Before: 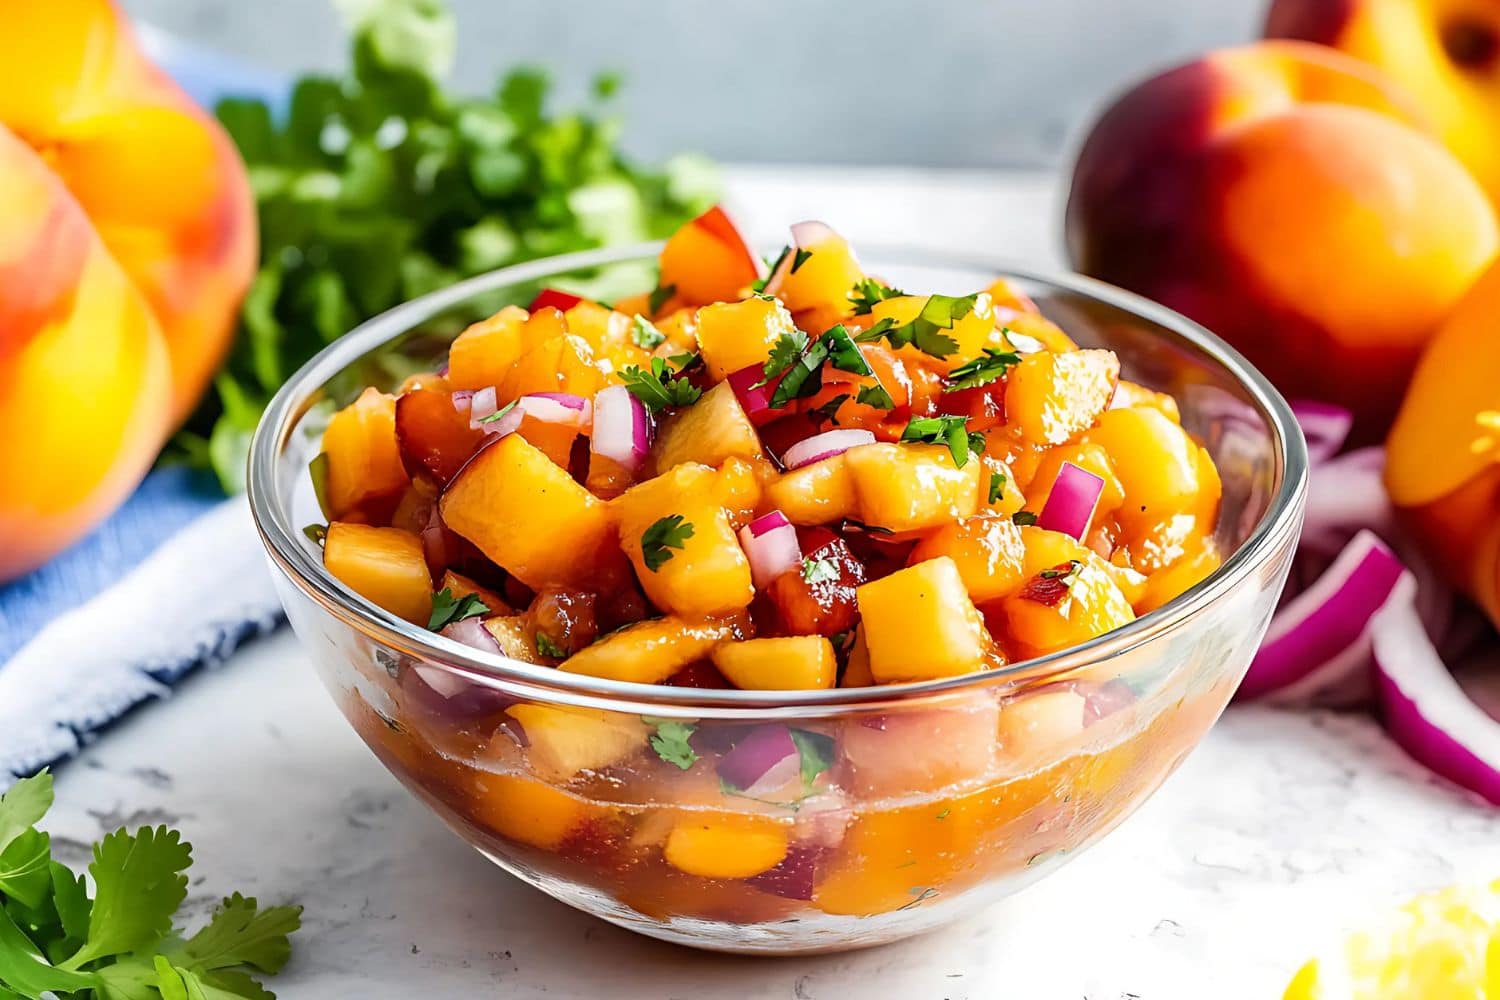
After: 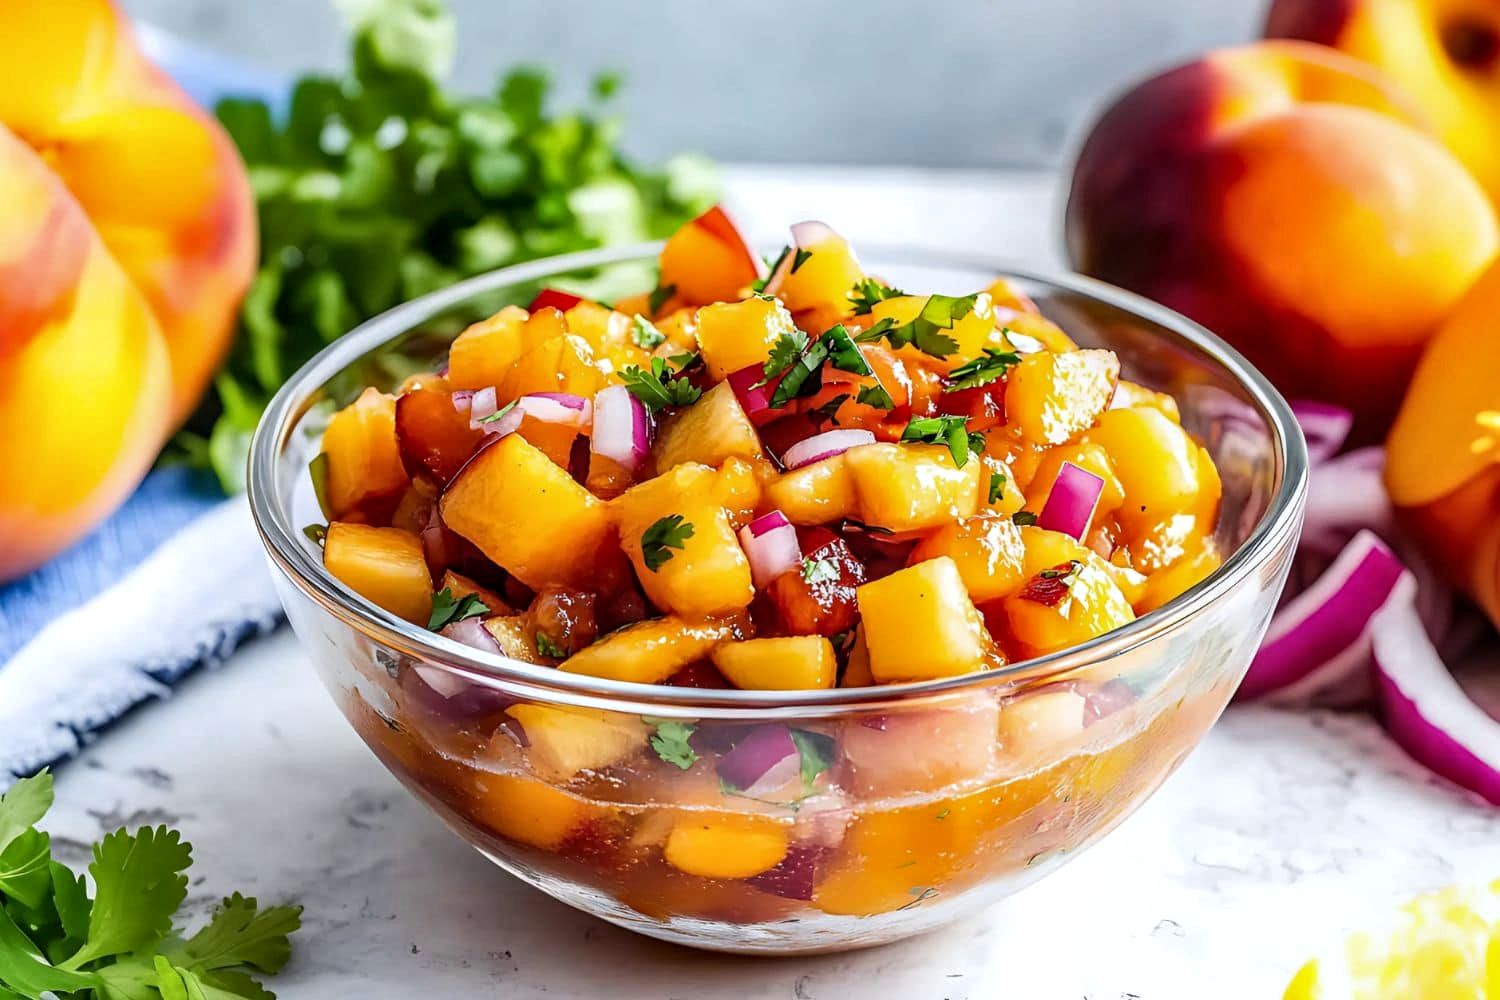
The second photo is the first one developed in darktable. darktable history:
white balance: red 0.98, blue 1.034
local contrast: on, module defaults
